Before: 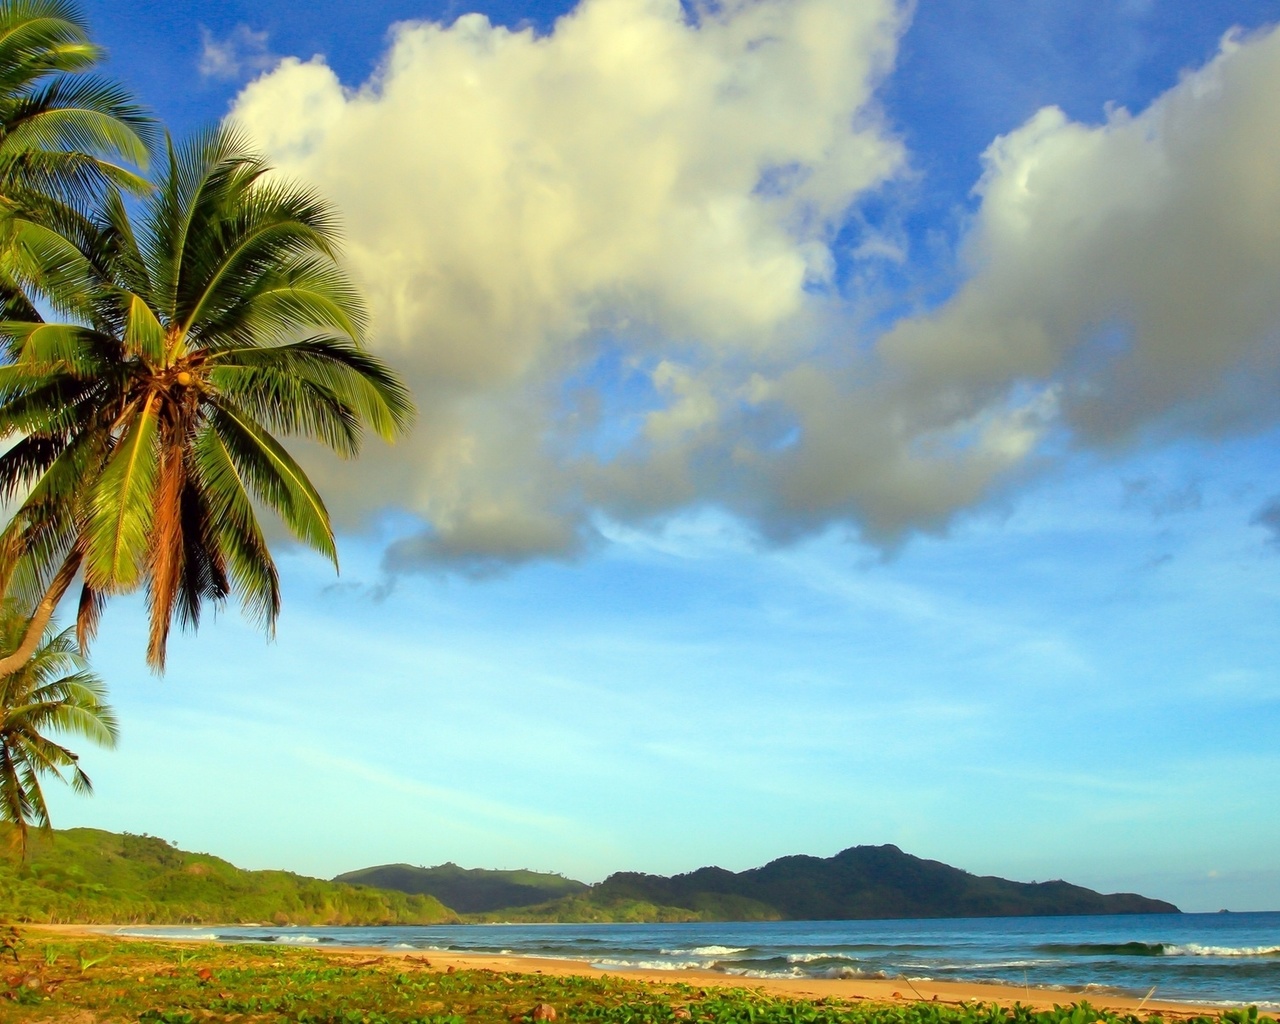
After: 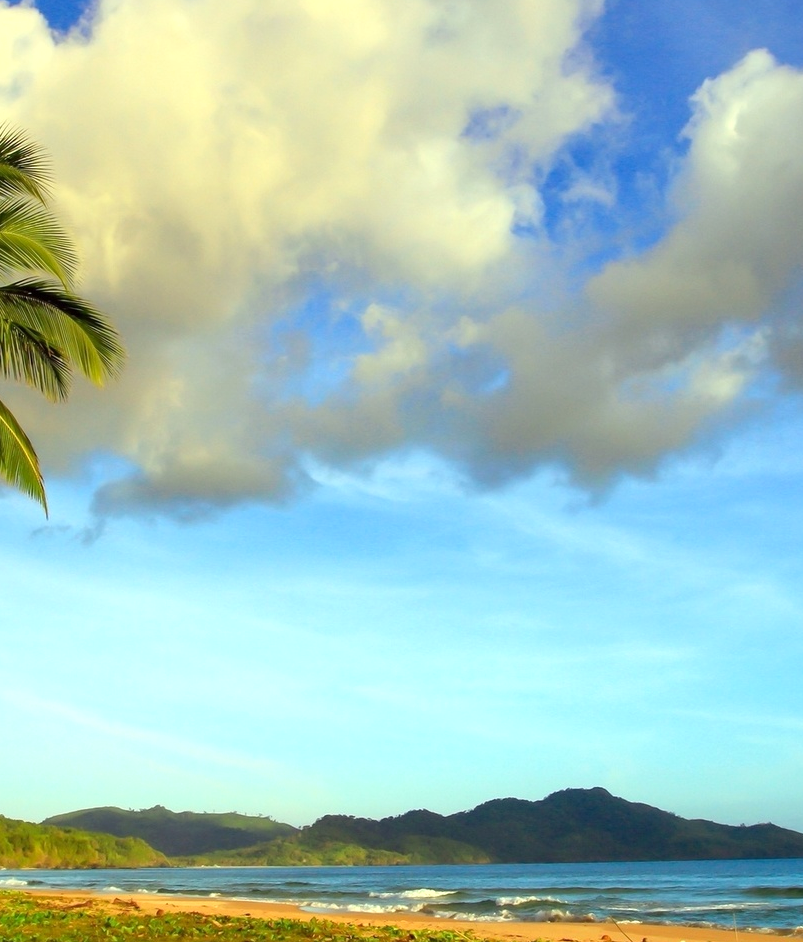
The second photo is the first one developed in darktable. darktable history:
crop and rotate: left 22.799%, top 5.641%, right 14.418%, bottom 2.282%
levels: levels [0, 0.474, 0.947]
